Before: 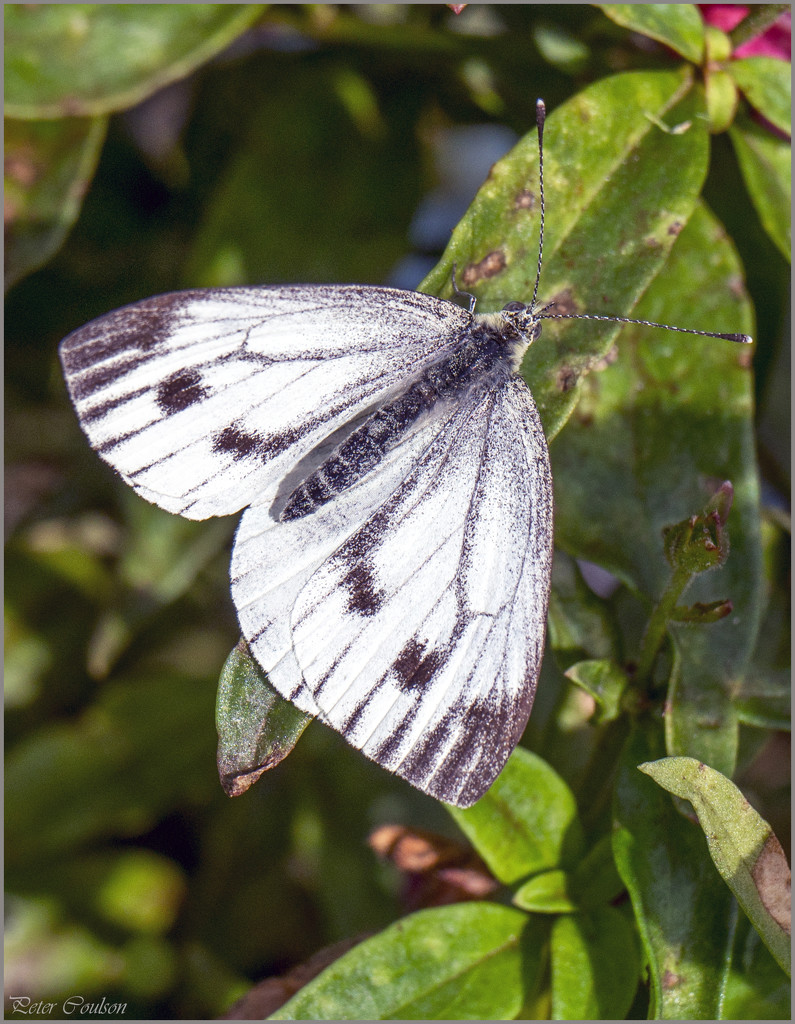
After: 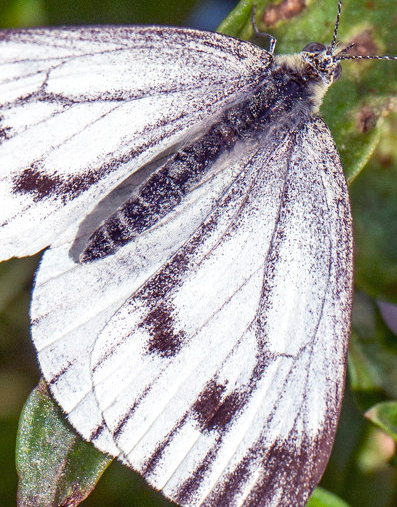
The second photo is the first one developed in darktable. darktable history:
crop: left 25.181%, top 25.366%, right 24.88%, bottom 25.106%
